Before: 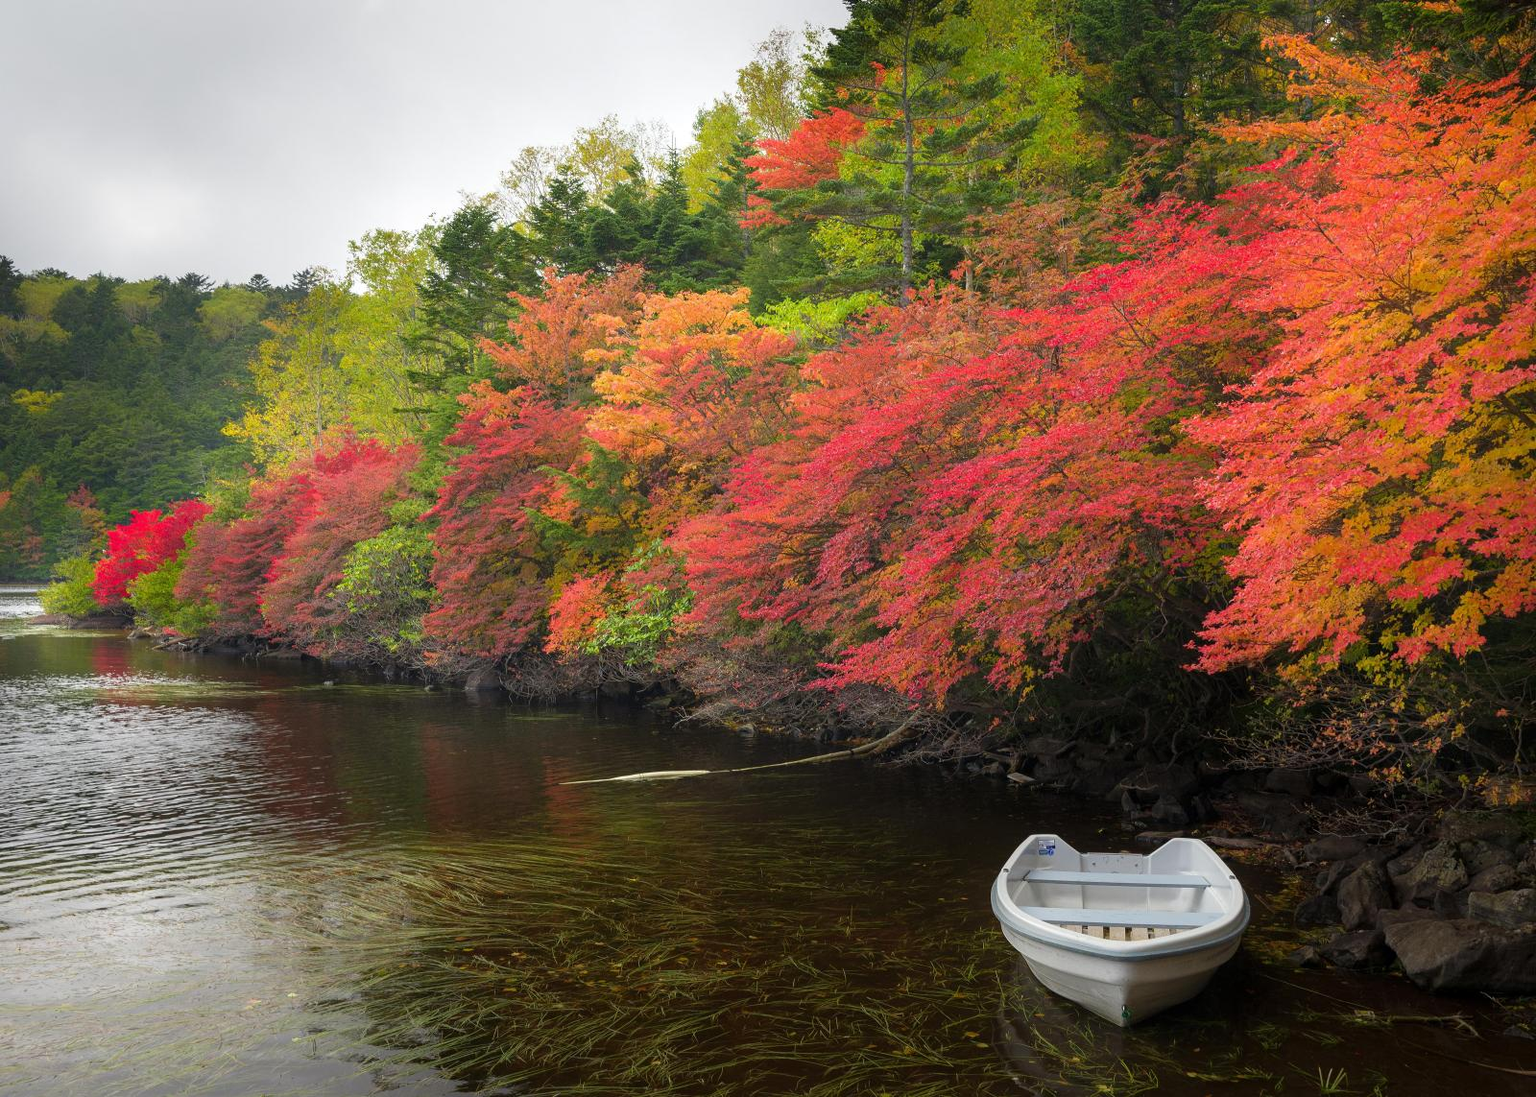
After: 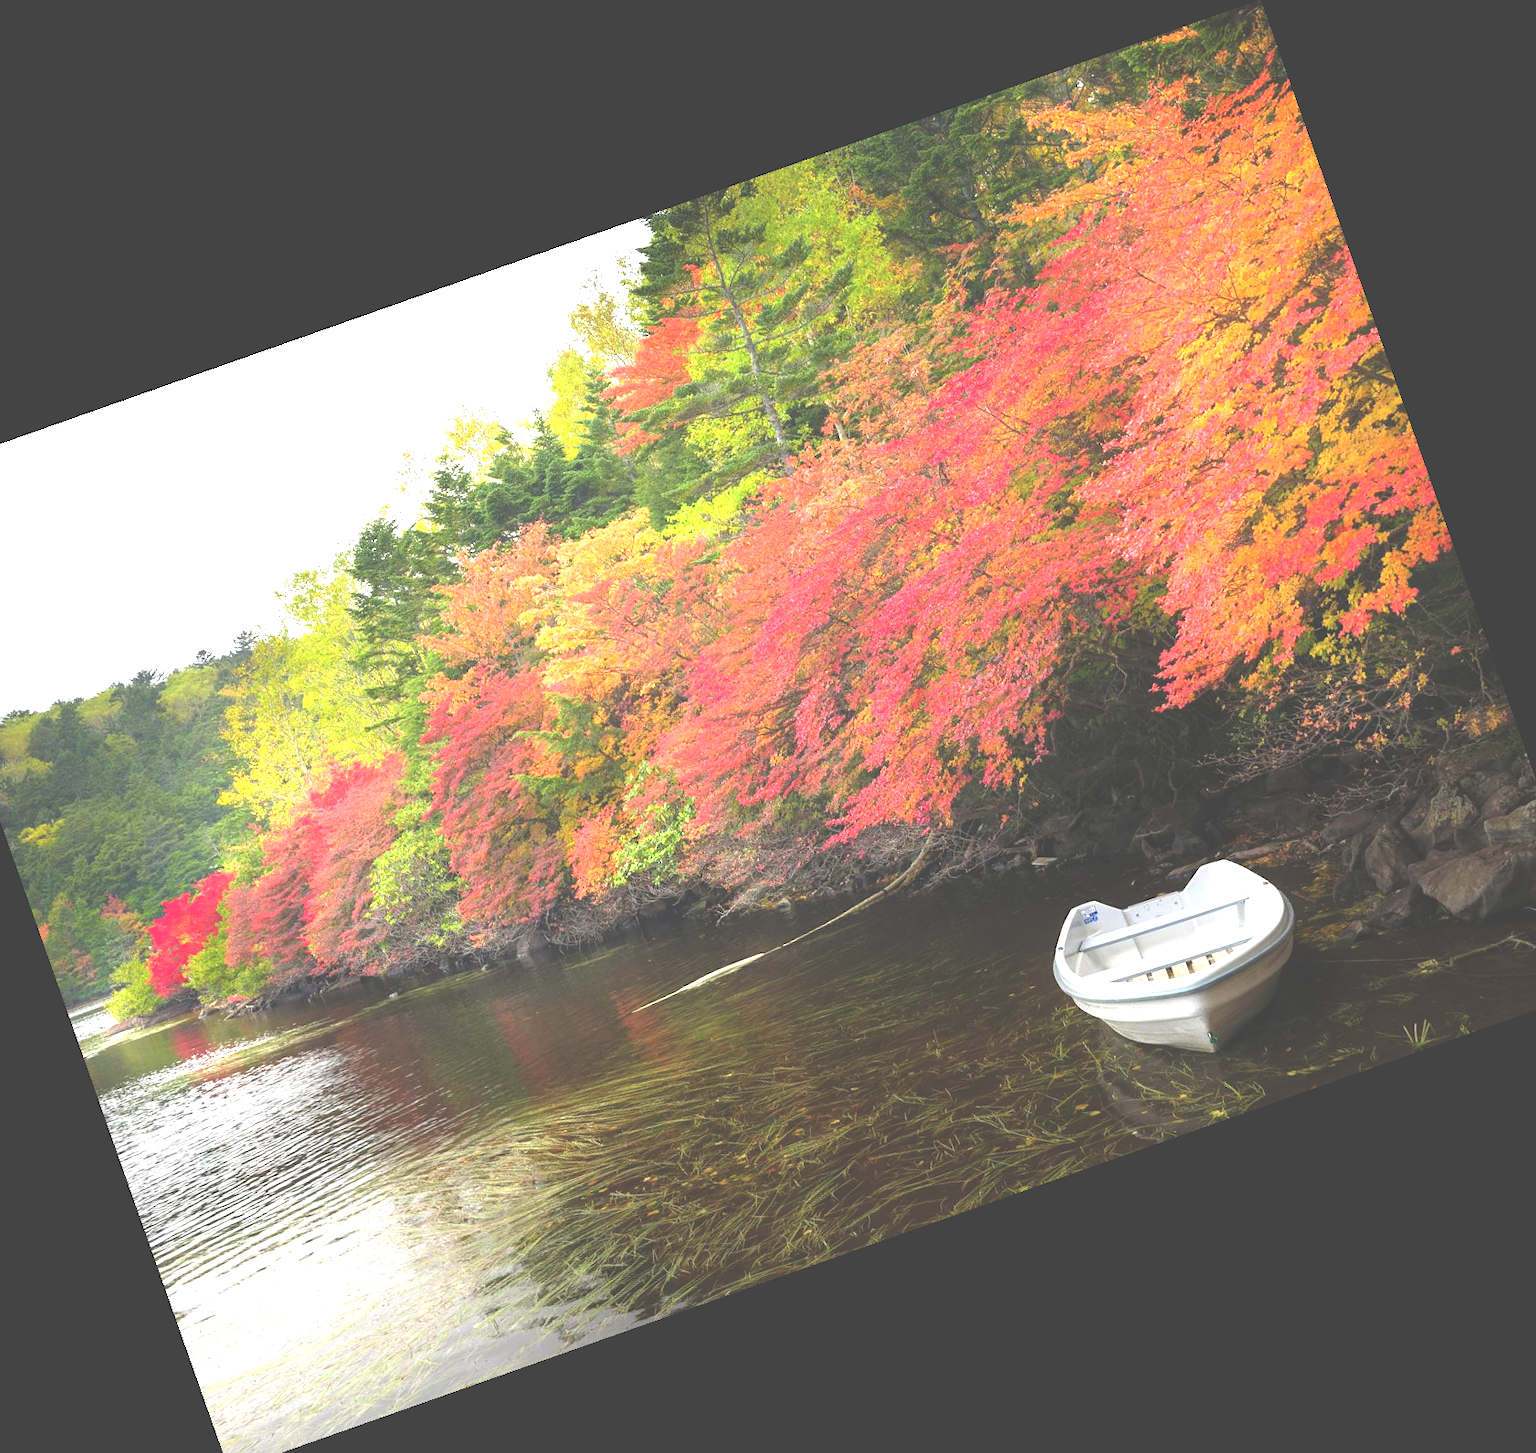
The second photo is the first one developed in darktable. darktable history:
exposure: black level correction -0.023, exposure 1.397 EV, compensate highlight preservation false
crop and rotate: angle 19.43°, left 6.812%, right 4.125%, bottom 1.087%
